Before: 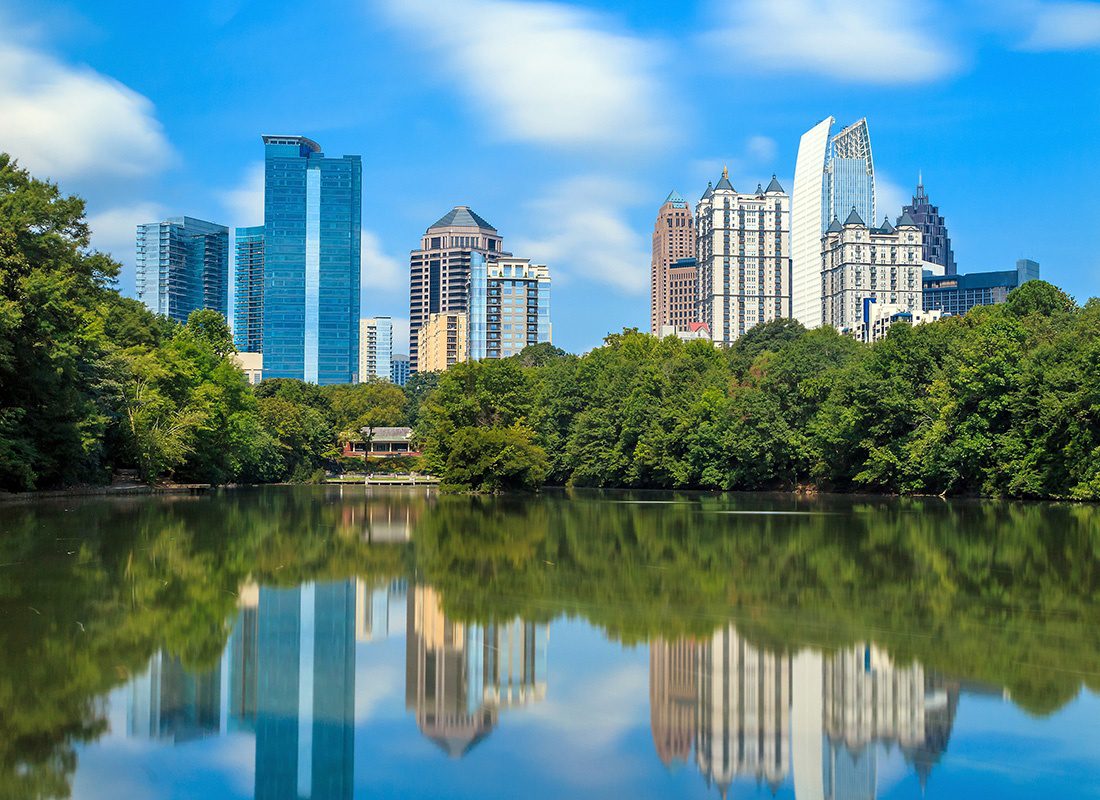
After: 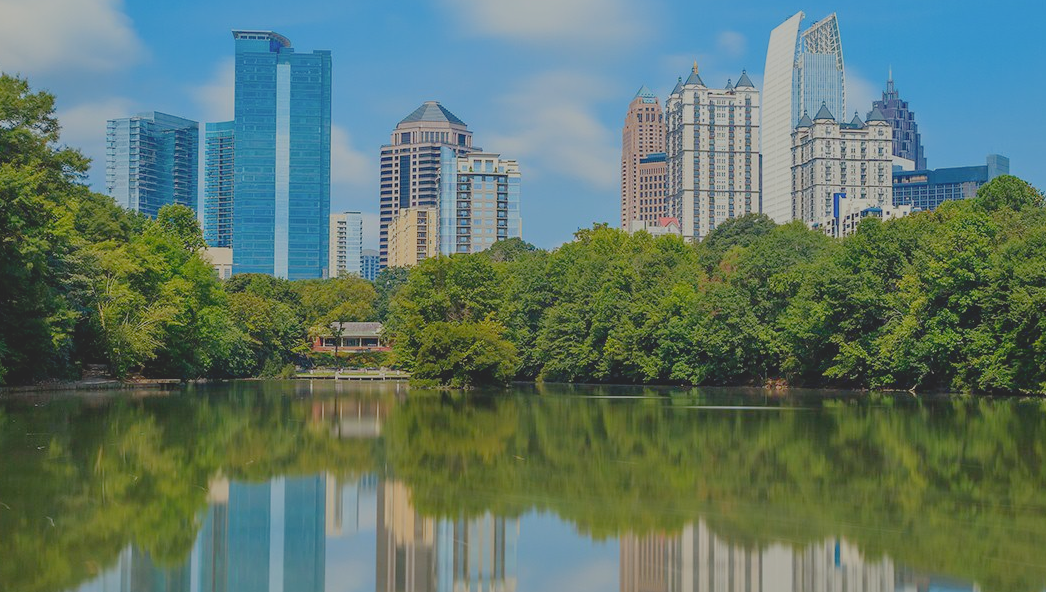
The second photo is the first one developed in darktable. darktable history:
crop and rotate: left 2.807%, top 13.335%, right 2.015%, bottom 12.613%
contrast brightness saturation: contrast -0.295
filmic rgb: middle gray luminance 18.41%, black relative exposure -10.44 EV, white relative exposure 3.41 EV, threshold 2.99 EV, target black luminance 0%, hardness 6.01, latitude 98.41%, contrast 0.843, shadows ↔ highlights balance 0.671%, add noise in highlights 0, preserve chrominance no, color science v3 (2019), use custom middle-gray values true, contrast in highlights soft, enable highlight reconstruction true
color calibration: illuminant same as pipeline (D50), adaptation XYZ, x 0.347, y 0.358, temperature 5021.17 K
